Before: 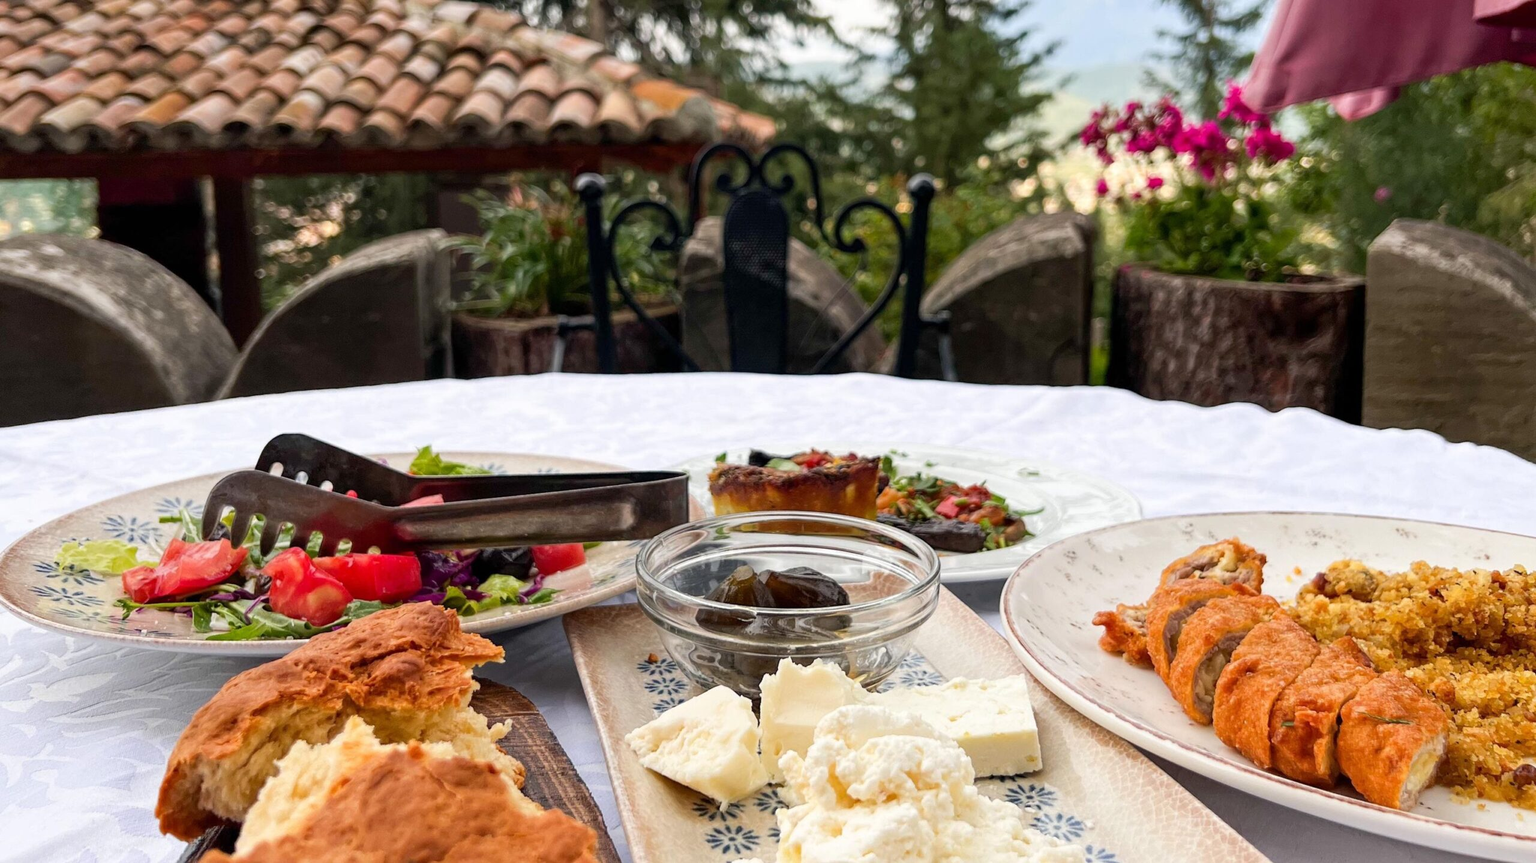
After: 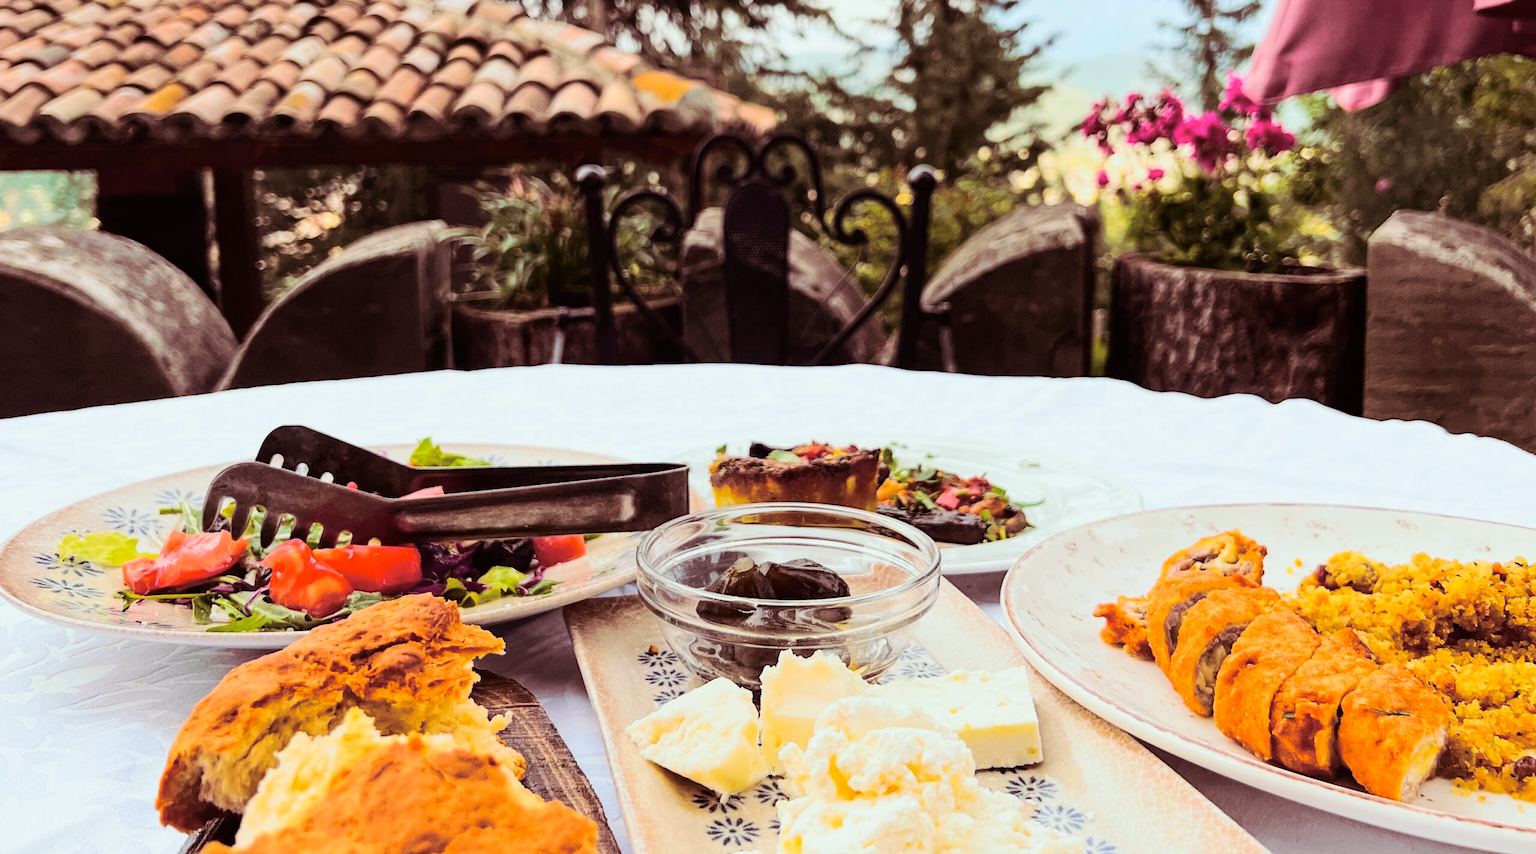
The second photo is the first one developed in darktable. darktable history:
split-toning: highlights › hue 180°
crop: top 1.049%, right 0.001%
tone curve: curves: ch0 [(0, 0.011) (0.104, 0.085) (0.236, 0.234) (0.398, 0.507) (0.472, 0.62) (0.641, 0.773) (0.835, 0.883) (1, 0.961)]; ch1 [(0, 0) (0.353, 0.344) (0.43, 0.401) (0.479, 0.476) (0.502, 0.504) (0.54, 0.542) (0.602, 0.613) (0.638, 0.668) (0.693, 0.727) (1, 1)]; ch2 [(0, 0) (0.34, 0.314) (0.434, 0.43) (0.5, 0.506) (0.528, 0.534) (0.55, 0.567) (0.595, 0.613) (0.644, 0.729) (1, 1)], color space Lab, independent channels, preserve colors none
